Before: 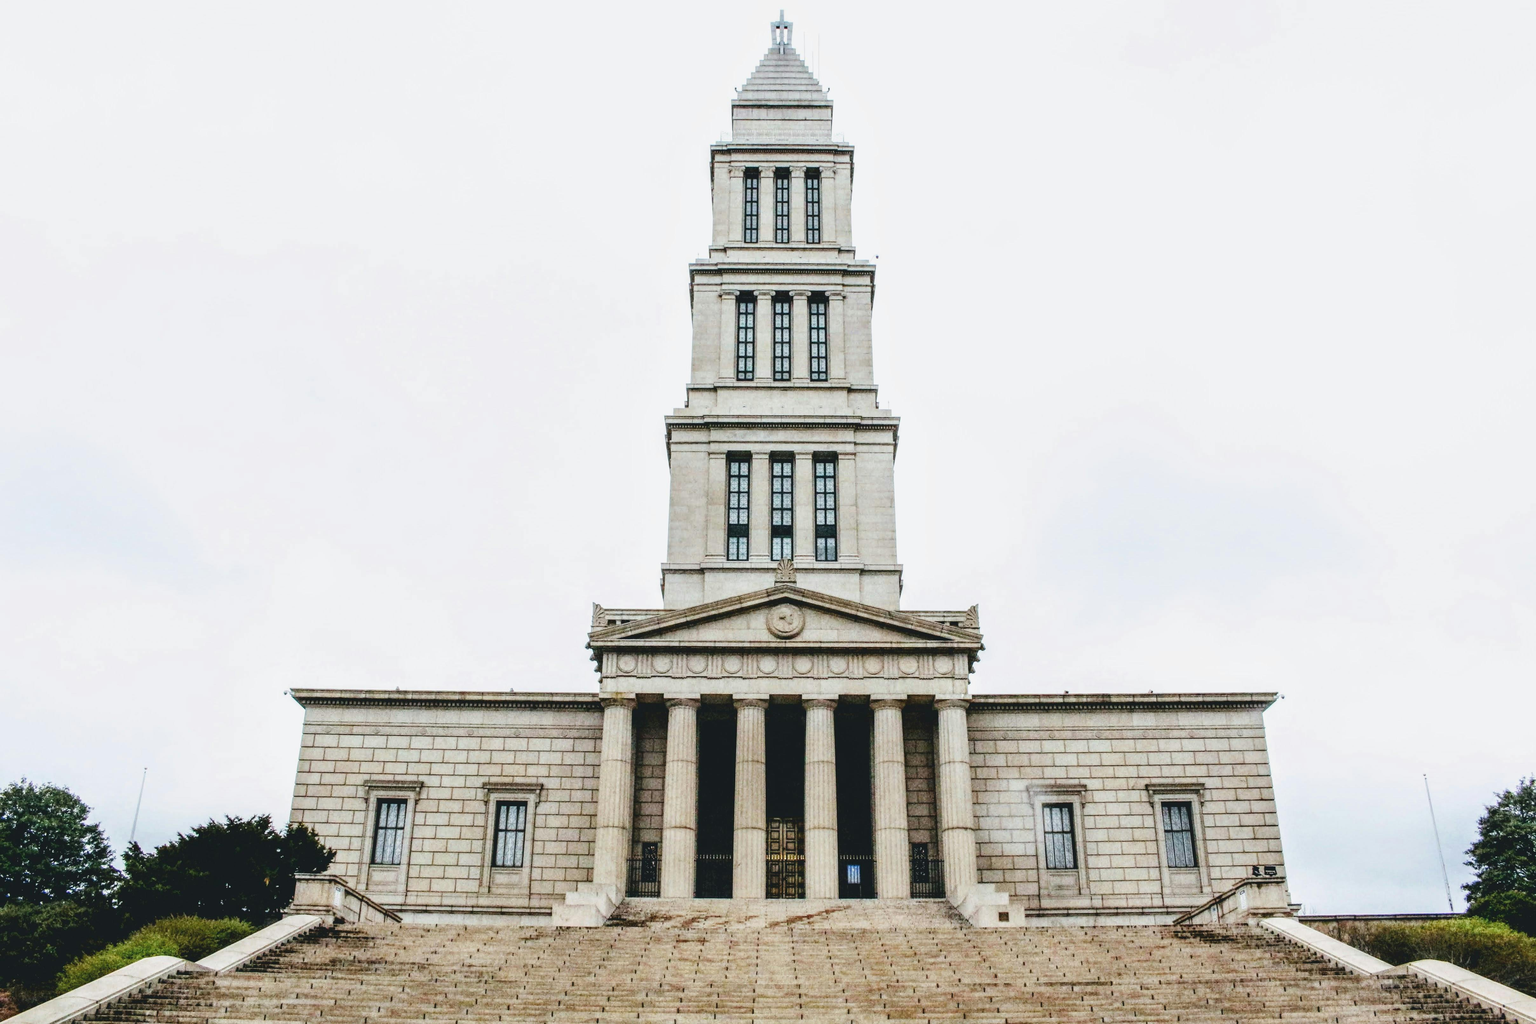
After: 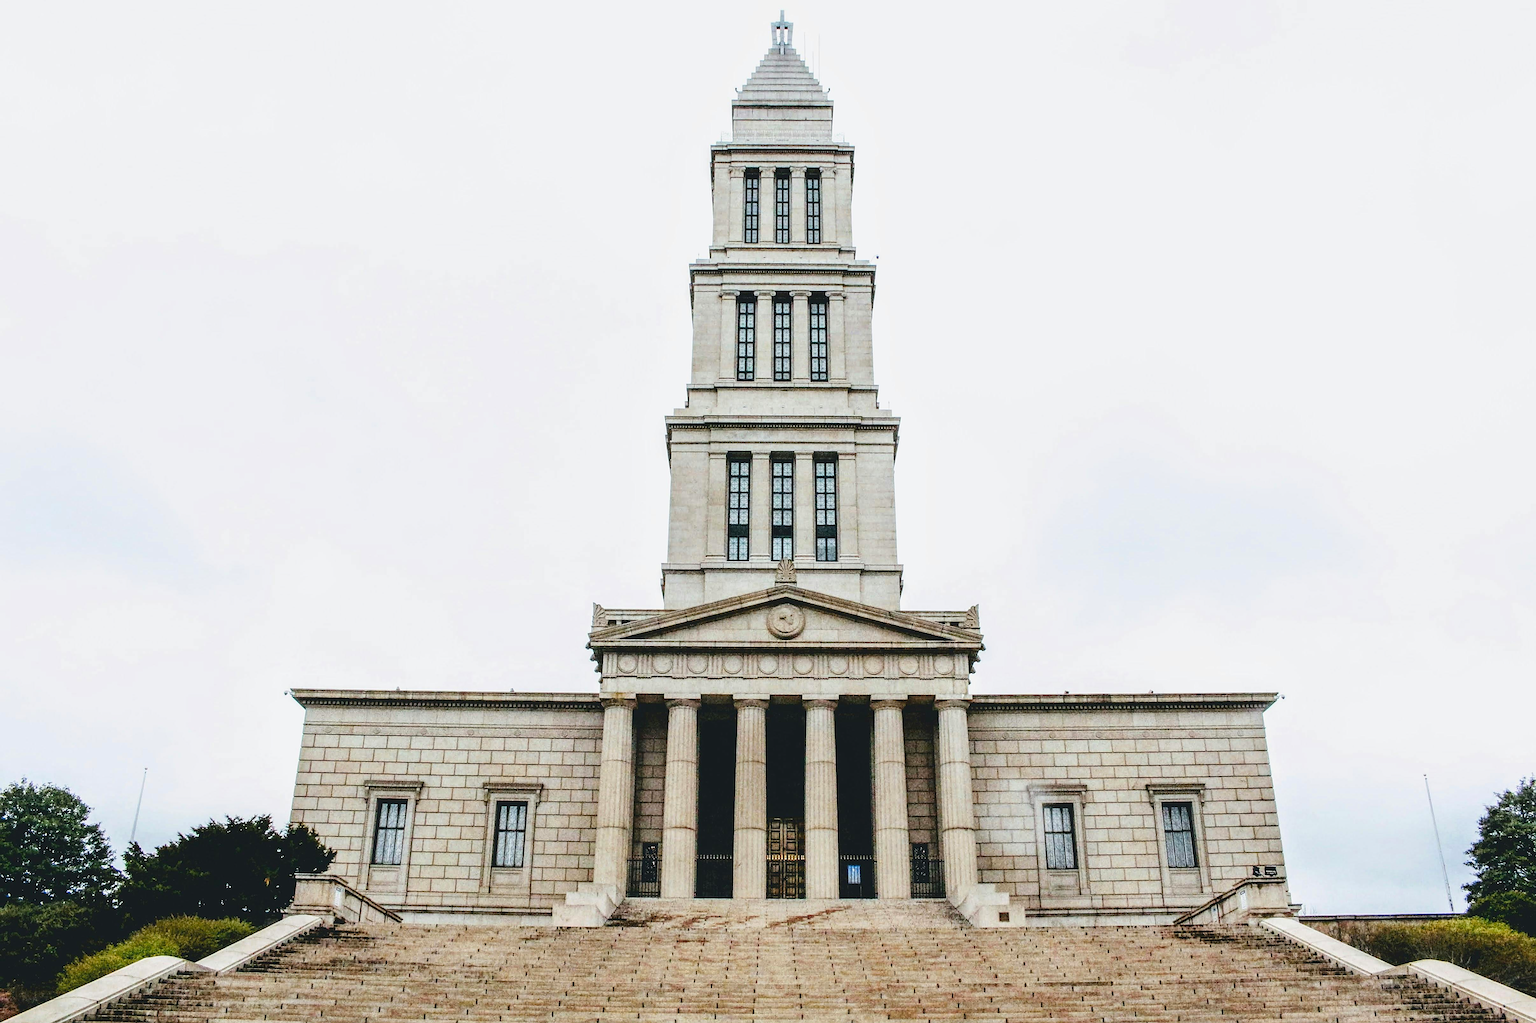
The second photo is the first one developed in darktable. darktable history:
color zones: curves: ch1 [(0.235, 0.558) (0.75, 0.5)]; ch2 [(0.25, 0.462) (0.749, 0.457)]
sharpen: on, module defaults
